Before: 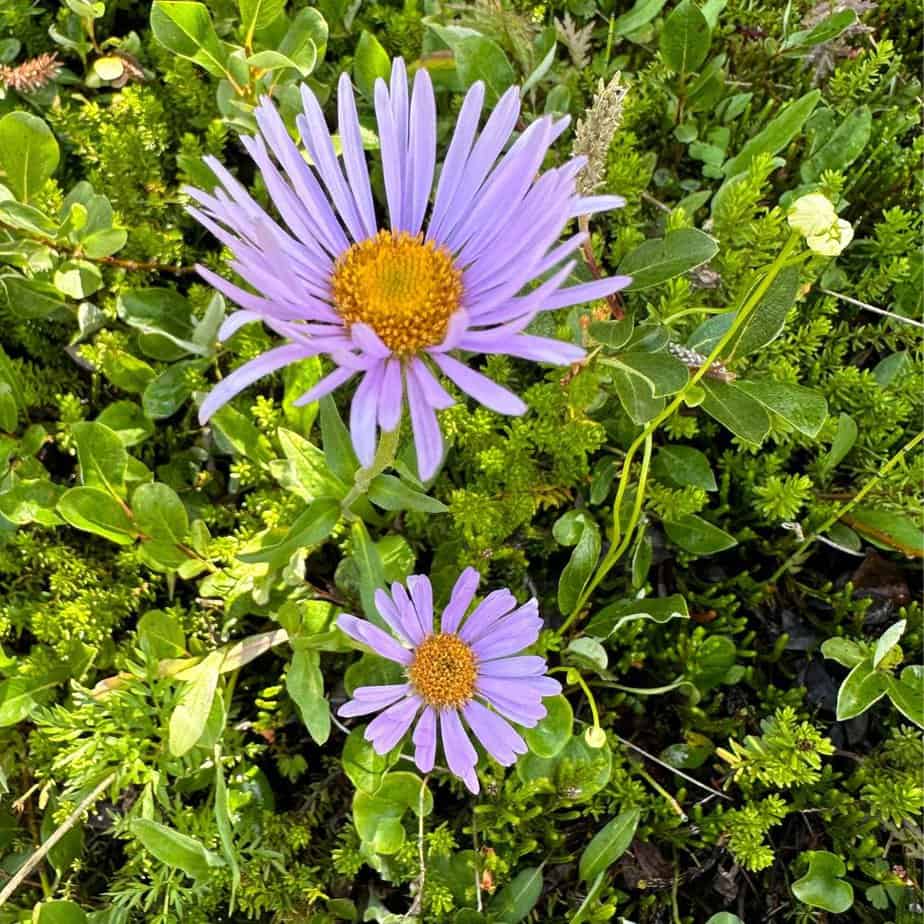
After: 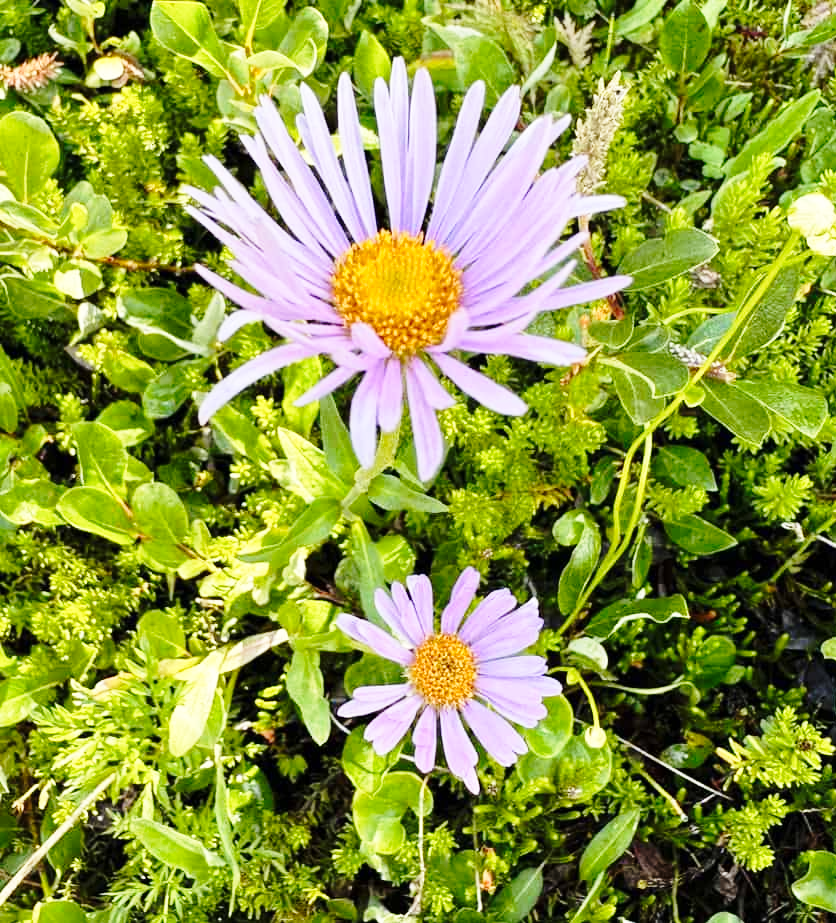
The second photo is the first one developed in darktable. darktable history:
crop: right 9.509%, bottom 0.031%
white balance: red 1, blue 1
base curve: curves: ch0 [(0, 0) (0.028, 0.03) (0.121, 0.232) (0.46, 0.748) (0.859, 0.968) (1, 1)], preserve colors none
